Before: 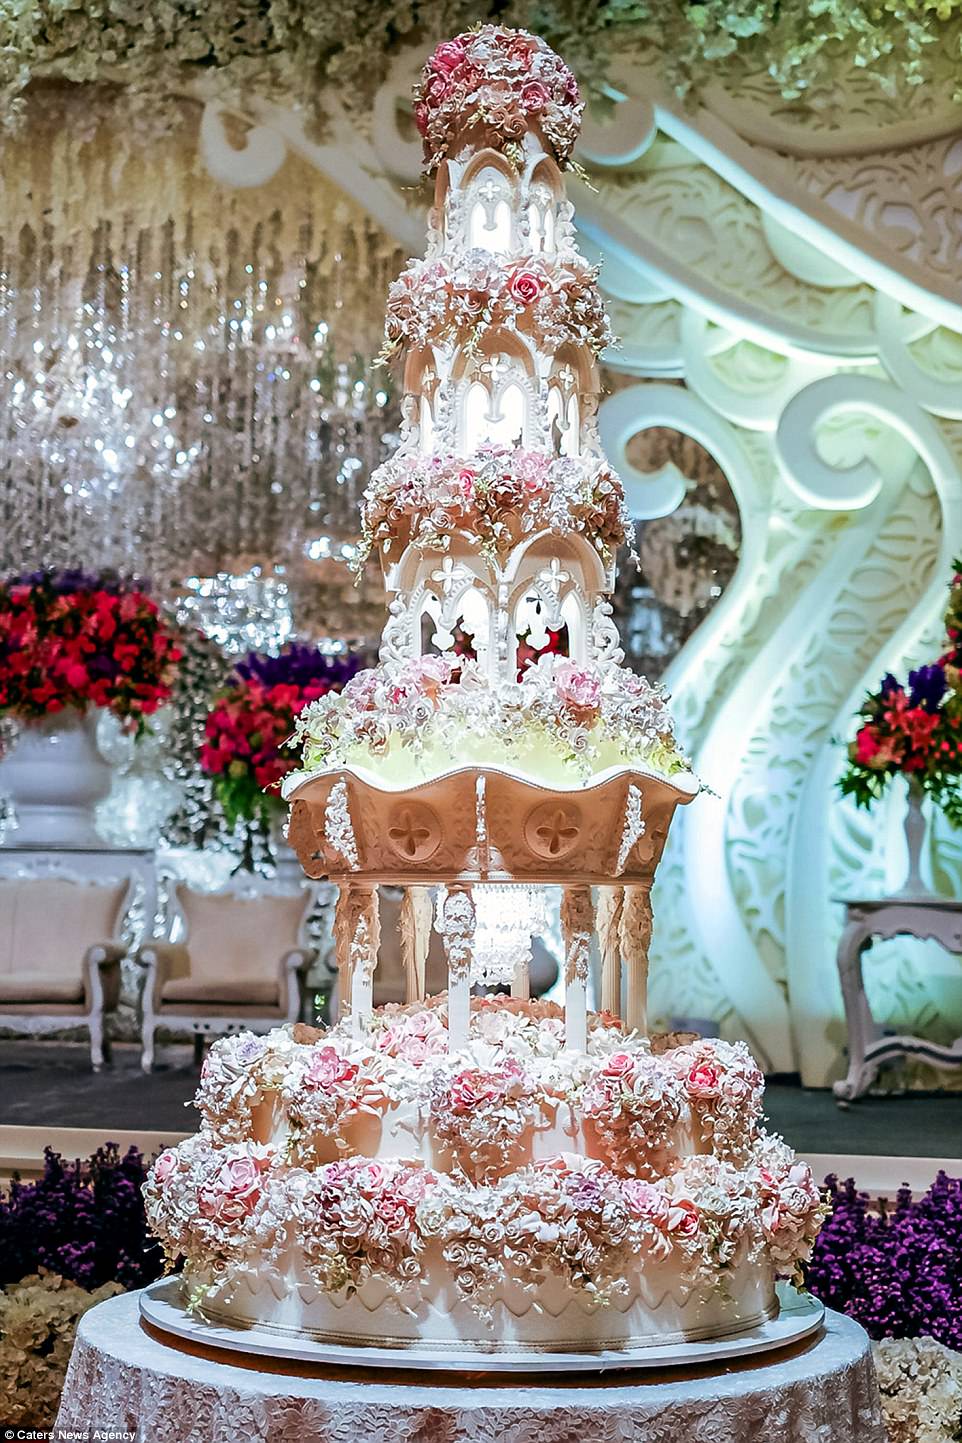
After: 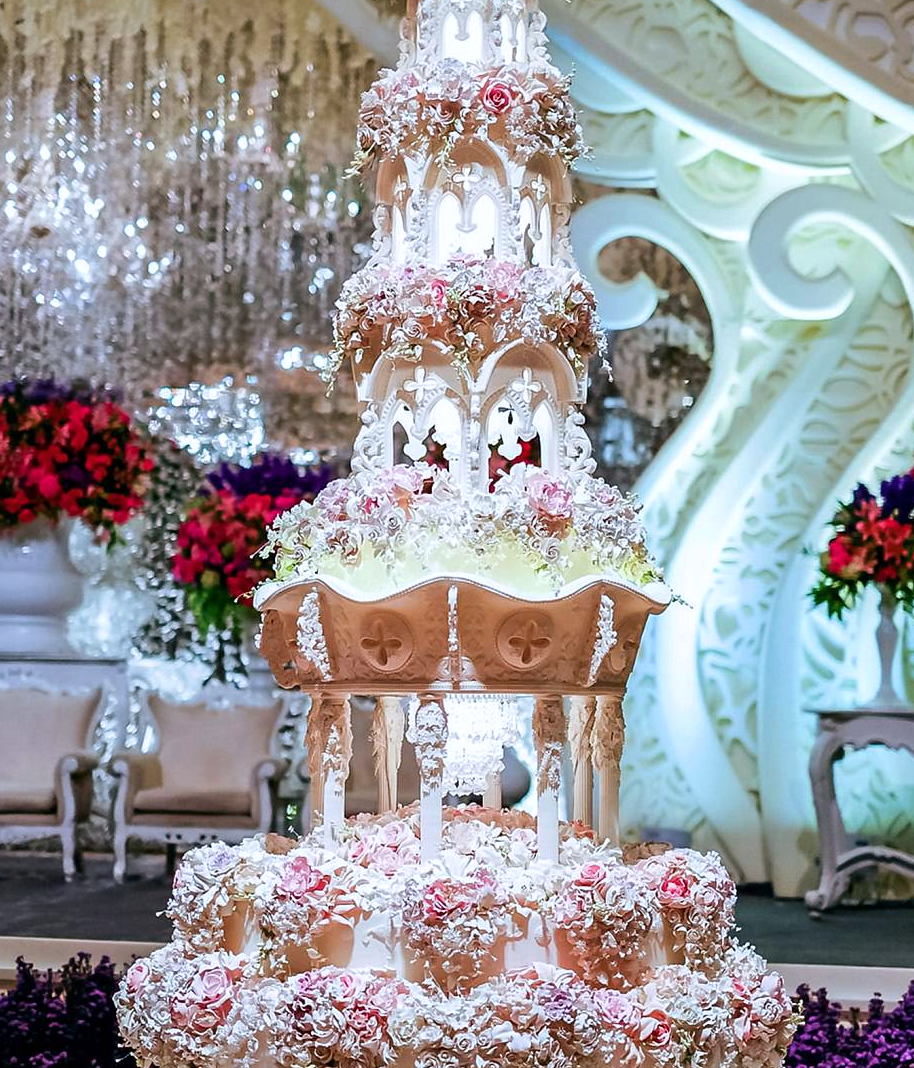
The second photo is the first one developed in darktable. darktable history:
color balance rgb: on, module defaults
white balance: red 0.984, blue 1.059
crop and rotate: left 2.991%, top 13.302%, right 1.981%, bottom 12.636%
